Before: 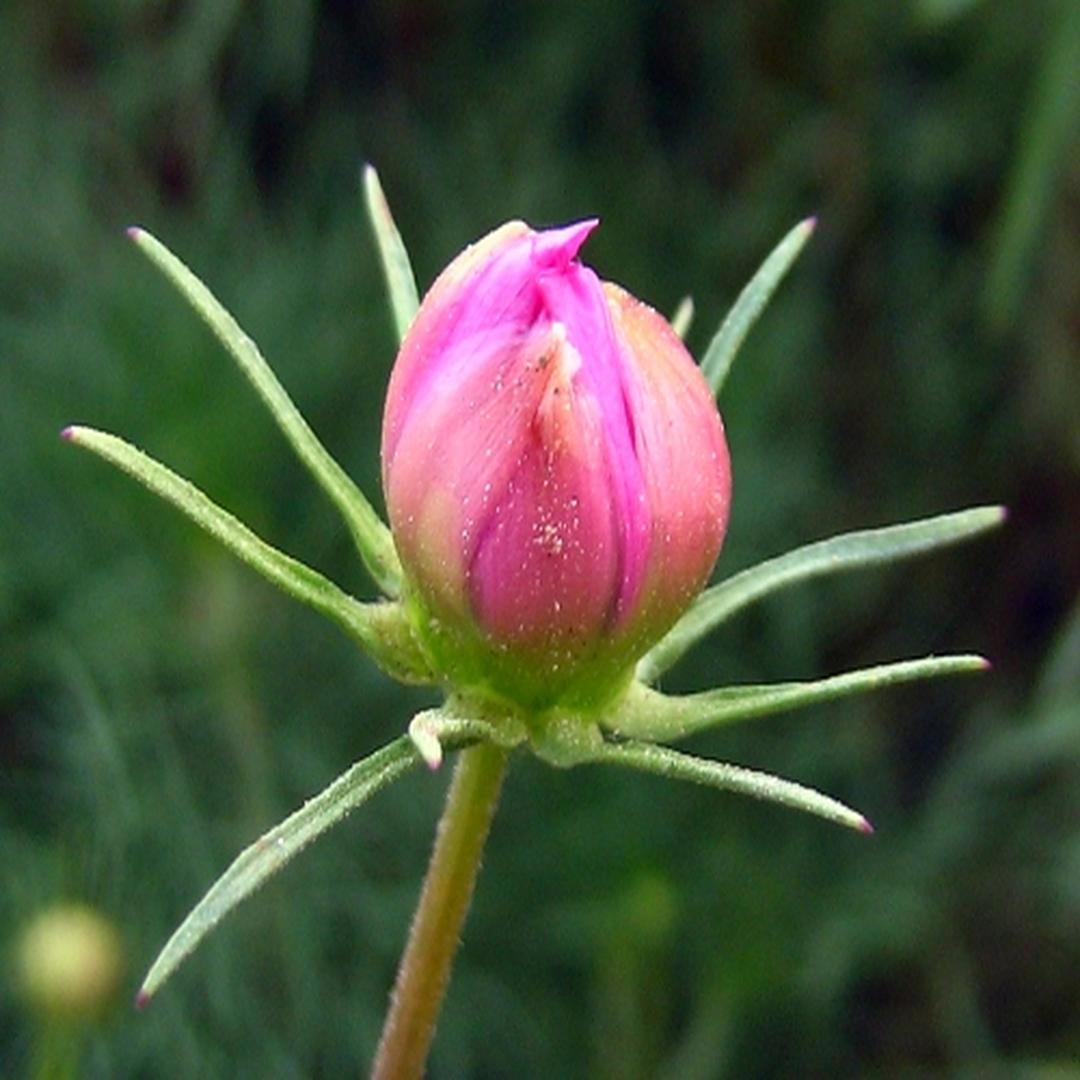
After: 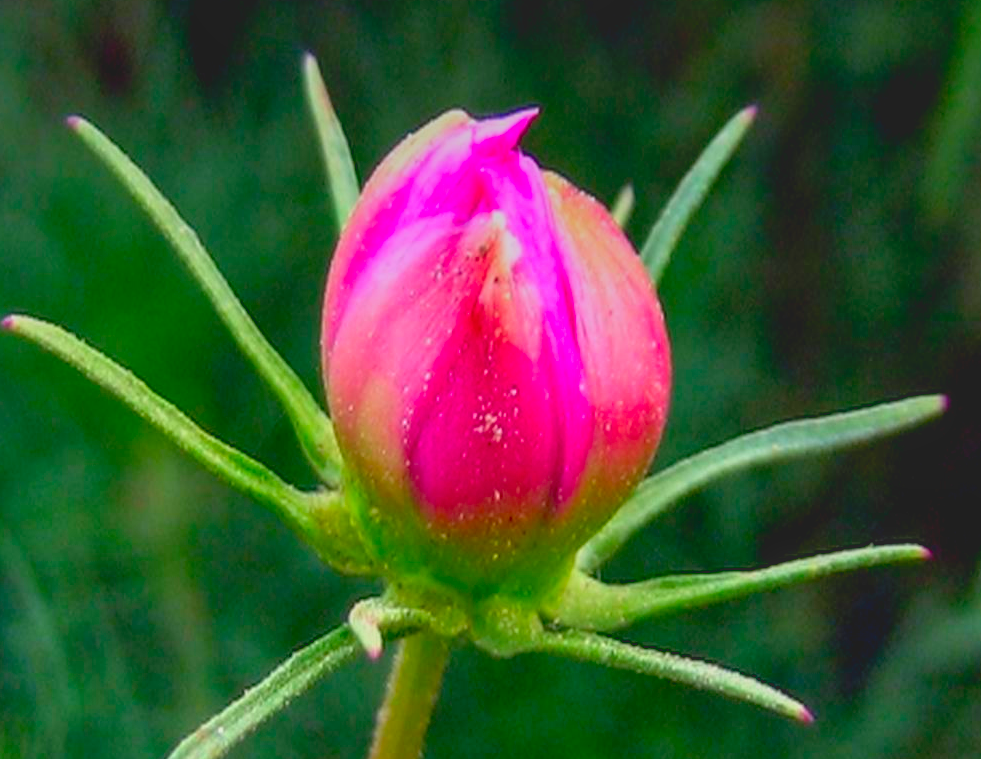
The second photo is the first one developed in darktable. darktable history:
crop: left 5.596%, top 10.314%, right 3.534%, bottom 19.395%
graduated density: on, module defaults
contrast brightness saturation: contrast -0.28
exposure: black level correction 0.009, exposure 0.014 EV, compensate highlight preservation false
color contrast: green-magenta contrast 1.69, blue-yellow contrast 1.49
local contrast: detail 130%
